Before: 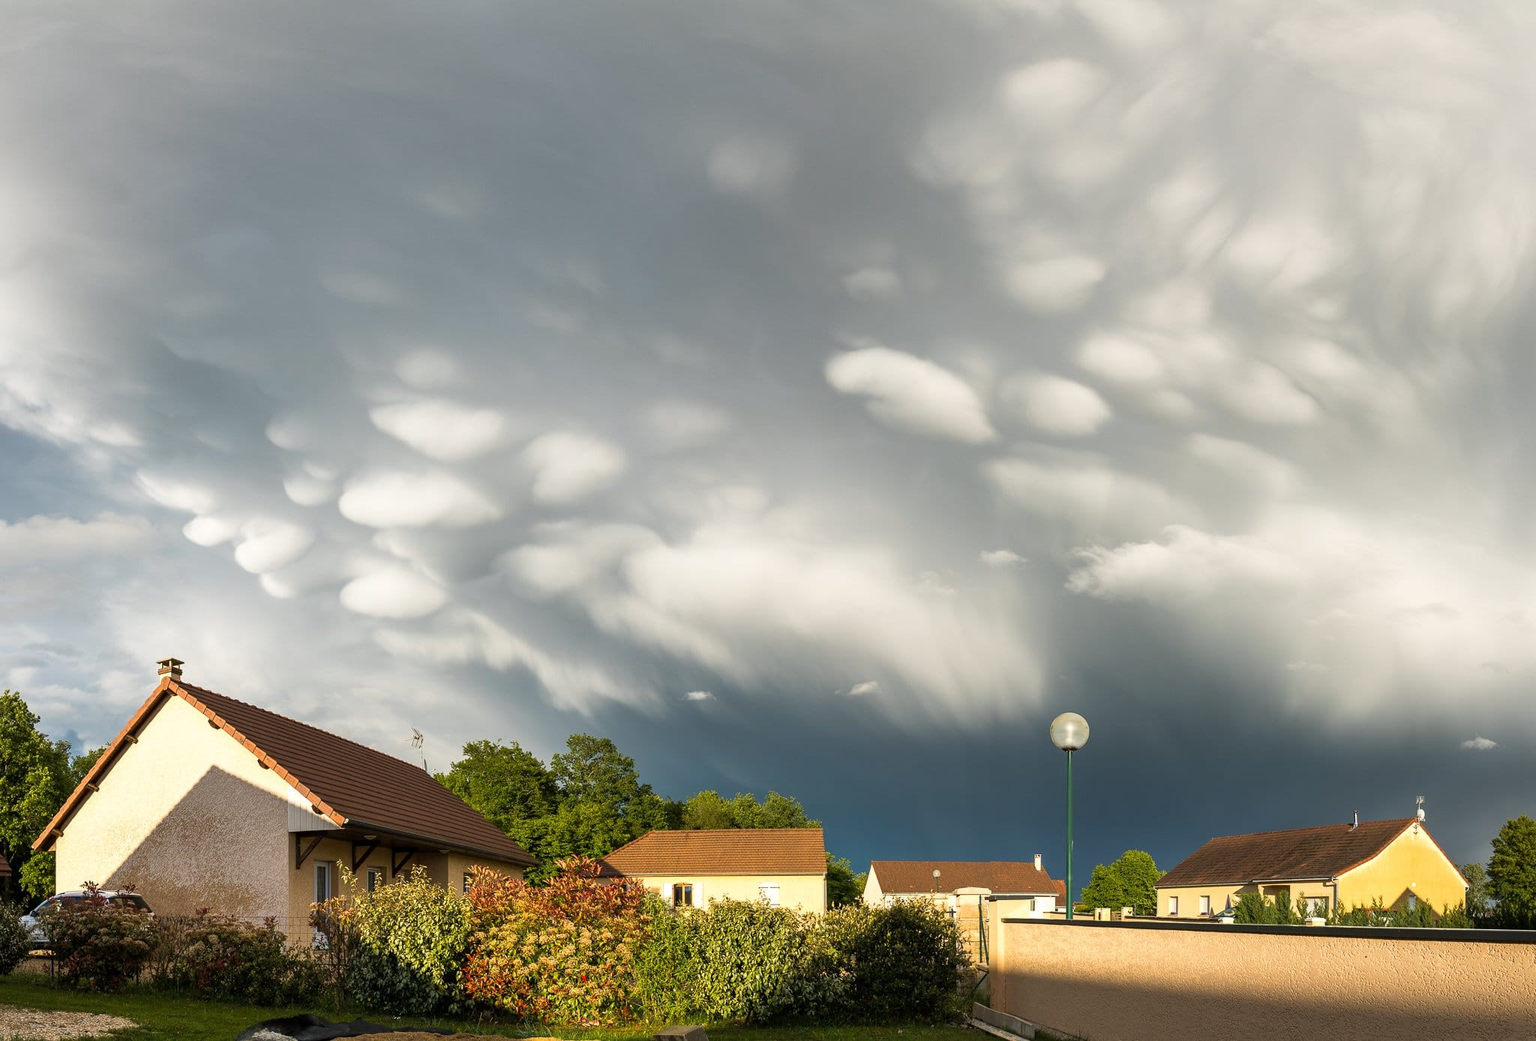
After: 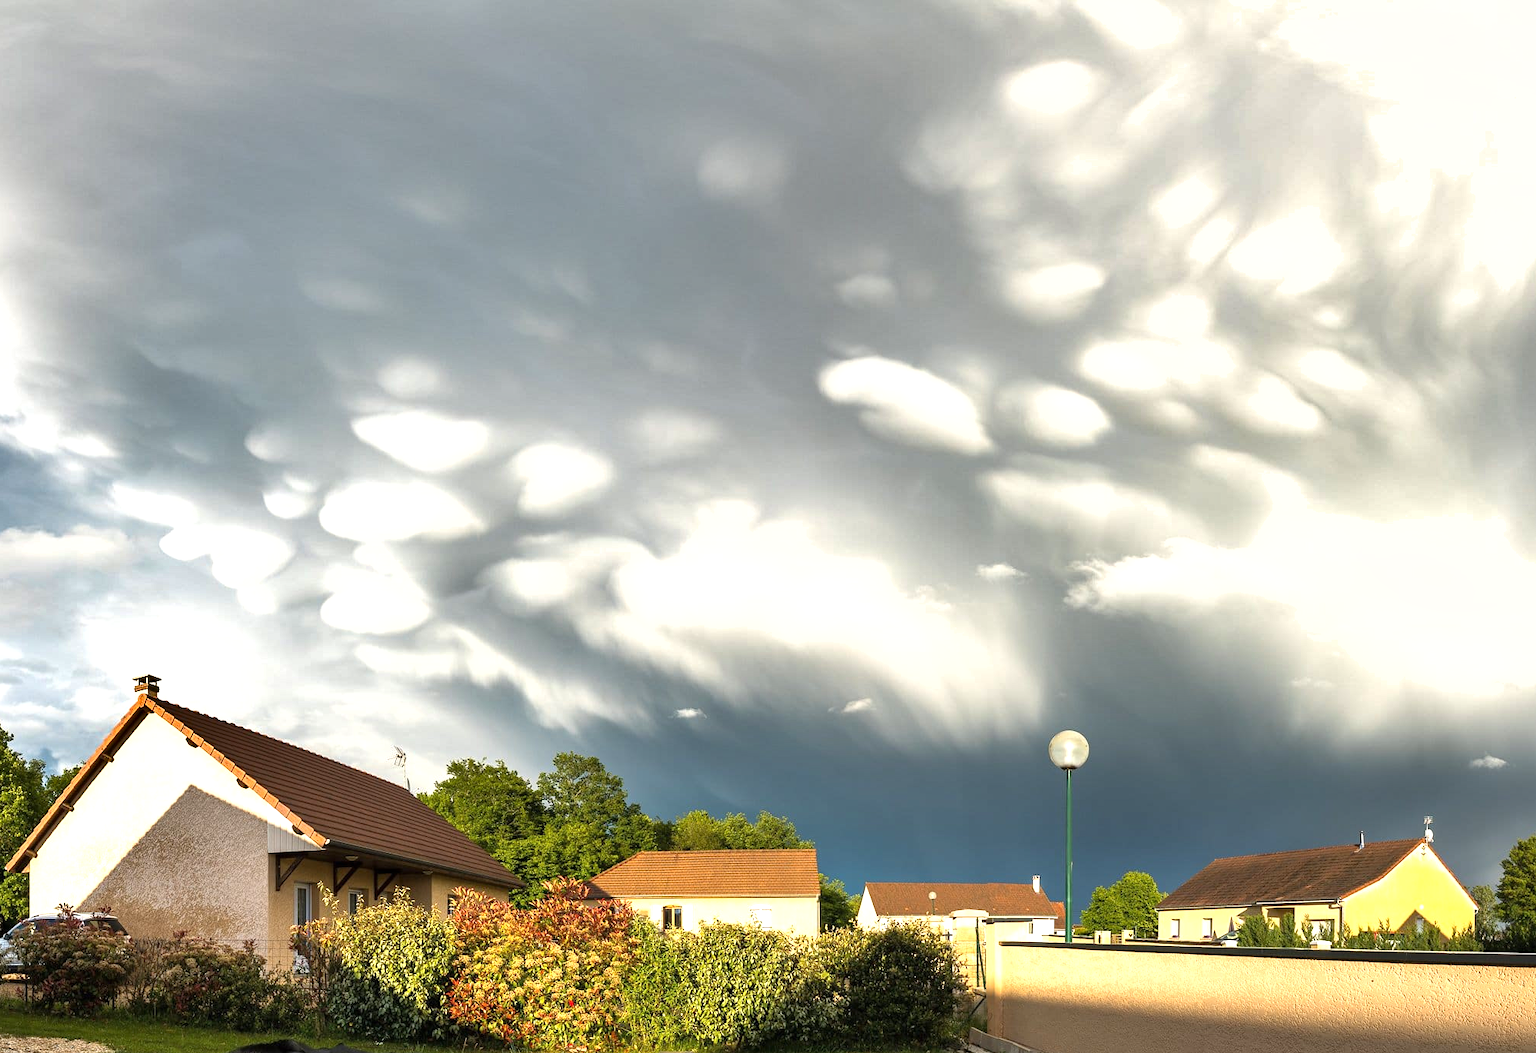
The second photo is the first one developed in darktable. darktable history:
shadows and highlights: soften with gaussian
crop and rotate: left 1.774%, right 0.633%, bottom 1.28%
exposure: black level correction 0, exposure 0.7 EV, compensate exposure bias true, compensate highlight preservation false
